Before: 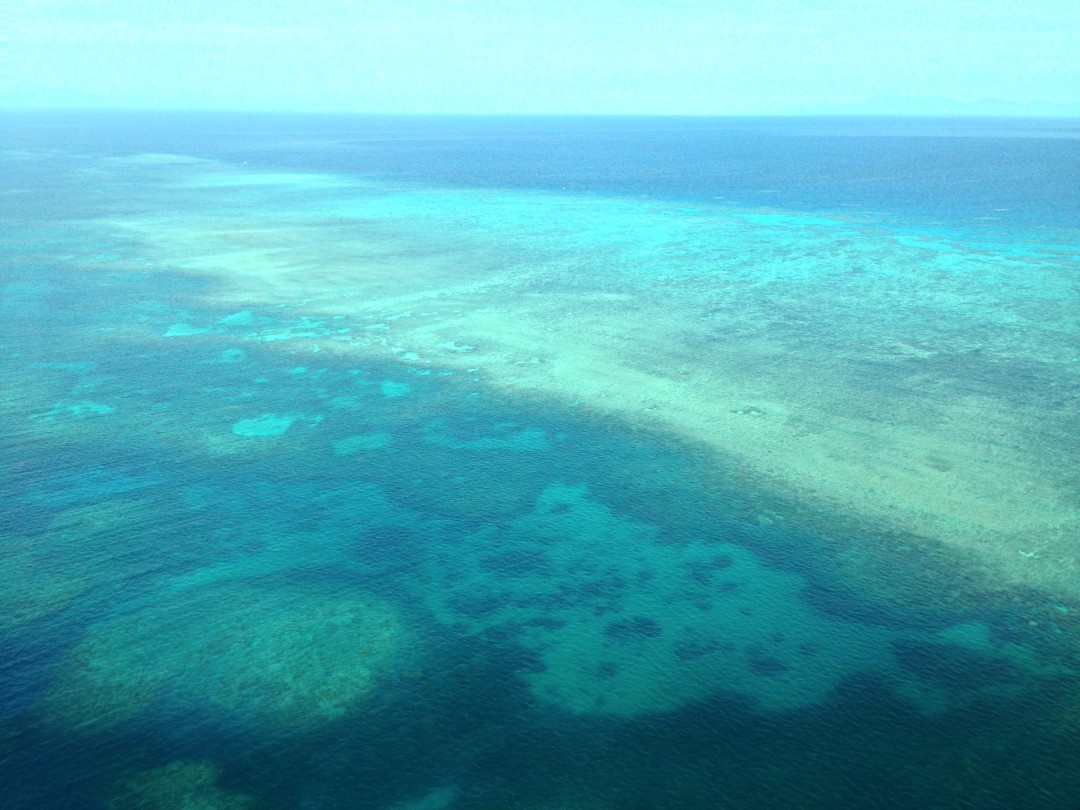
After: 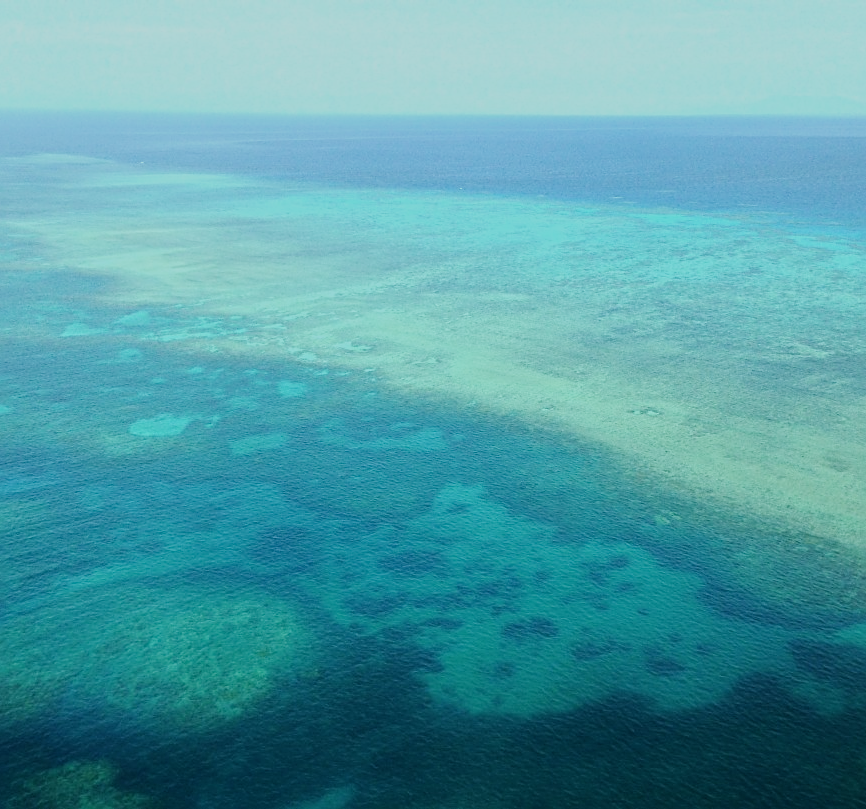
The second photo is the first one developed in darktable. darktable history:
filmic rgb: black relative exposure -7.65 EV, white relative exposure 4.56 EV, hardness 3.61
sharpen: on, module defaults
crop and rotate: left 9.597%, right 10.195%
